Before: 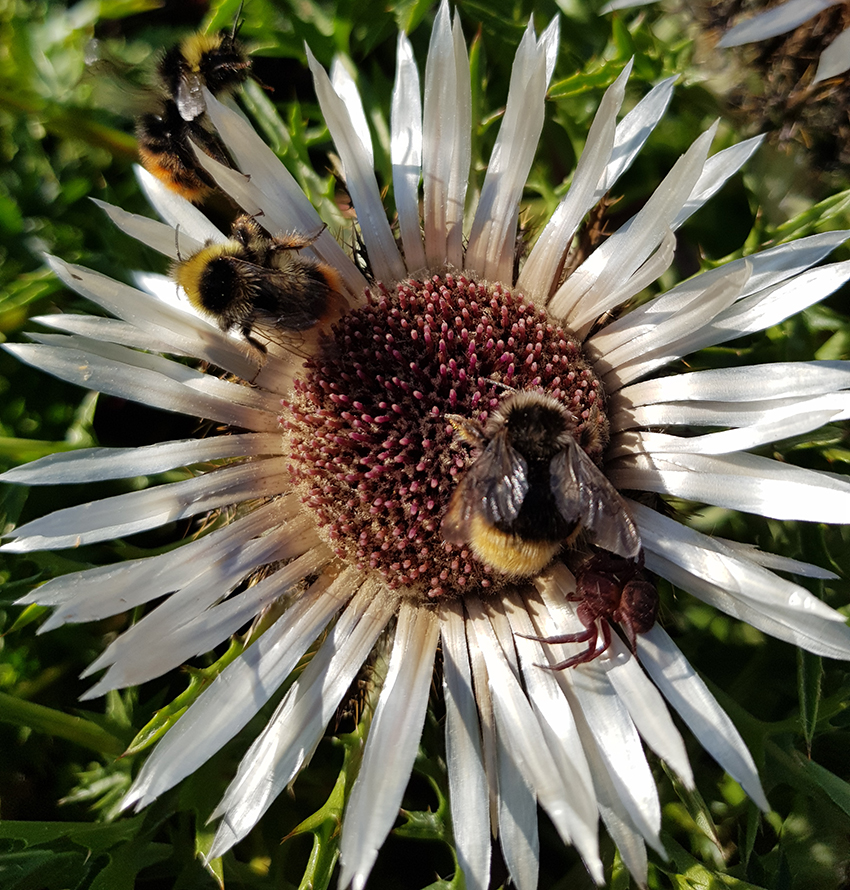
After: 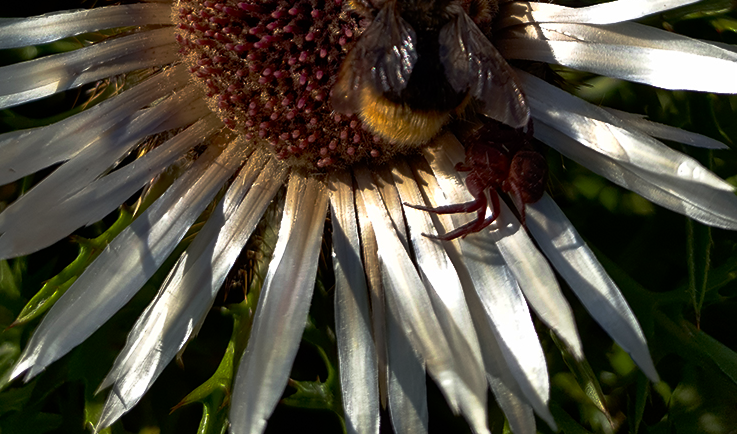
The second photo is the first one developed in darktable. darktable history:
contrast brightness saturation: contrast 0.169, saturation 0.31
crop and rotate: left 13.249%, top 48.41%, bottom 2.824%
base curve: curves: ch0 [(0, 0) (0.564, 0.291) (0.802, 0.731) (1, 1)], preserve colors none
